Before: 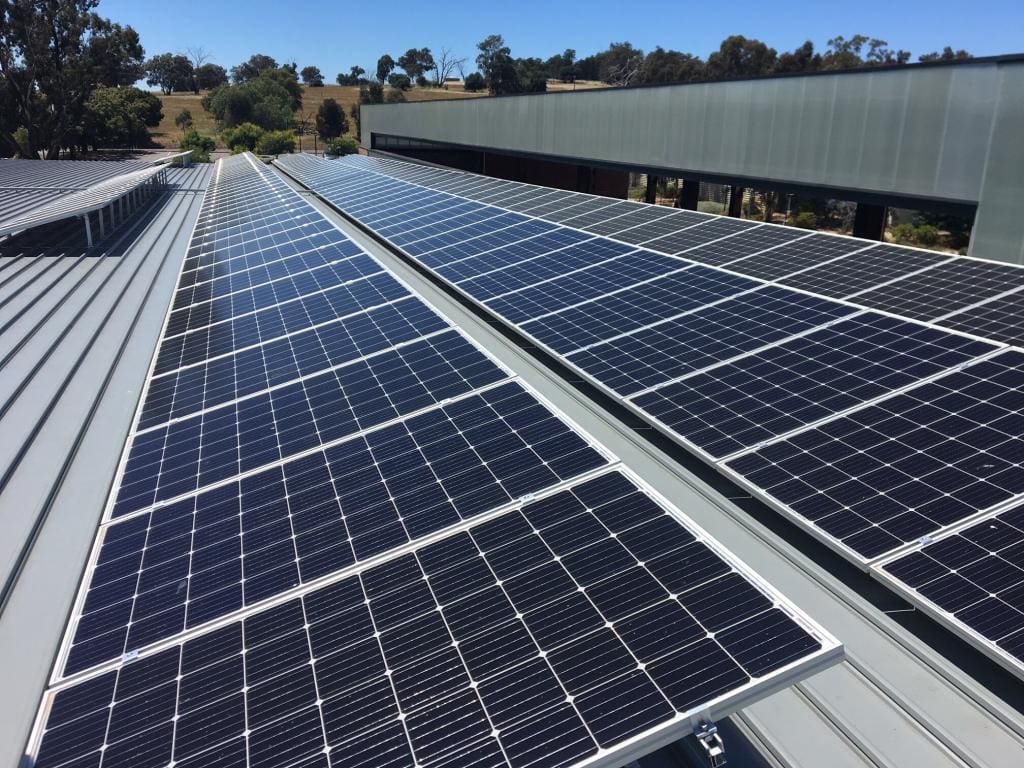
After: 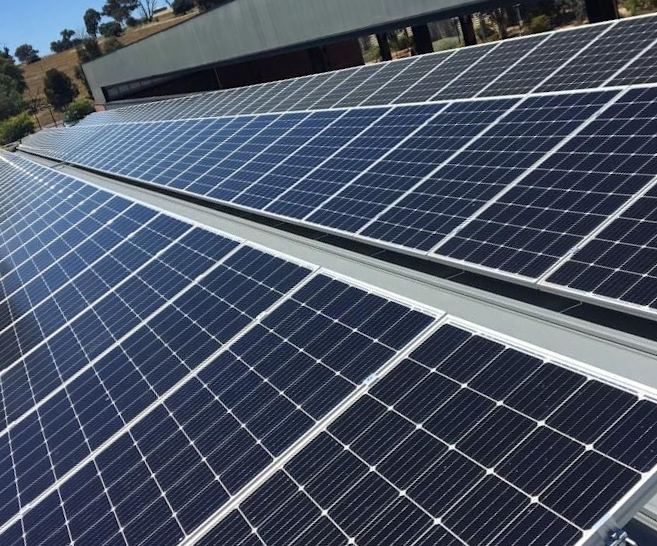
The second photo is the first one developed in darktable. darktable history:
crop and rotate: angle 19.57°, left 6.889%, right 3.887%, bottom 1.135%
